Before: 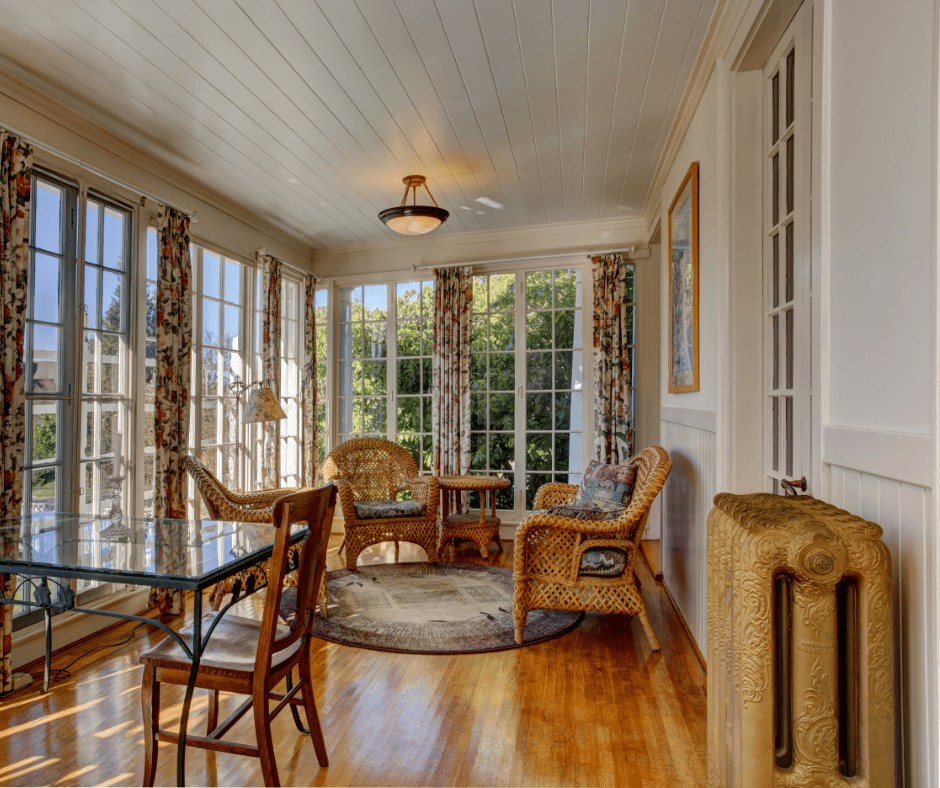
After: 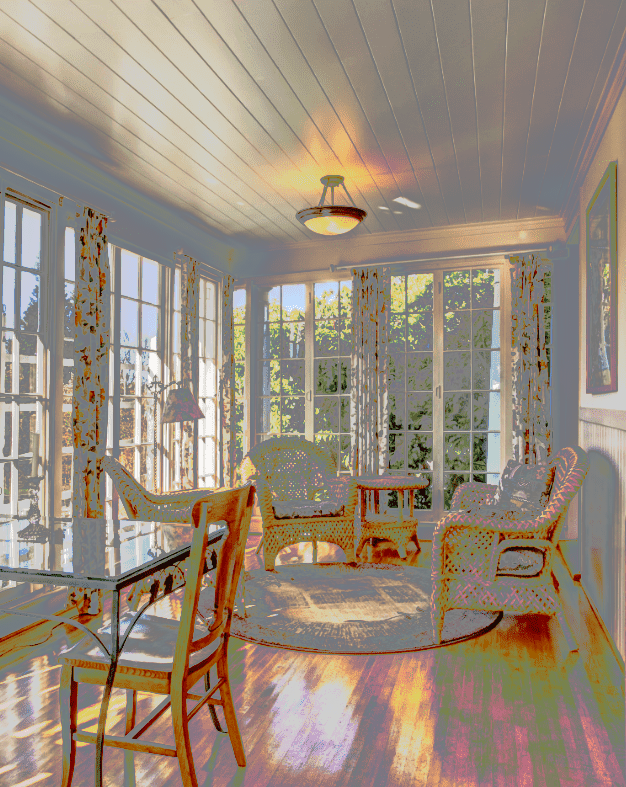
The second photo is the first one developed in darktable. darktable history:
tone curve: curves: ch0 [(0, 0) (0.003, 0.011) (0.011, 0.043) (0.025, 0.133) (0.044, 0.226) (0.069, 0.303) (0.1, 0.371) (0.136, 0.429) (0.177, 0.482) (0.224, 0.516) (0.277, 0.539) (0.335, 0.535) (0.399, 0.517) (0.468, 0.498) (0.543, 0.523) (0.623, 0.655) (0.709, 0.83) (0.801, 0.827) (0.898, 0.89) (1, 1)], preserve colors none
crop and rotate: left 8.786%, right 24.548%
